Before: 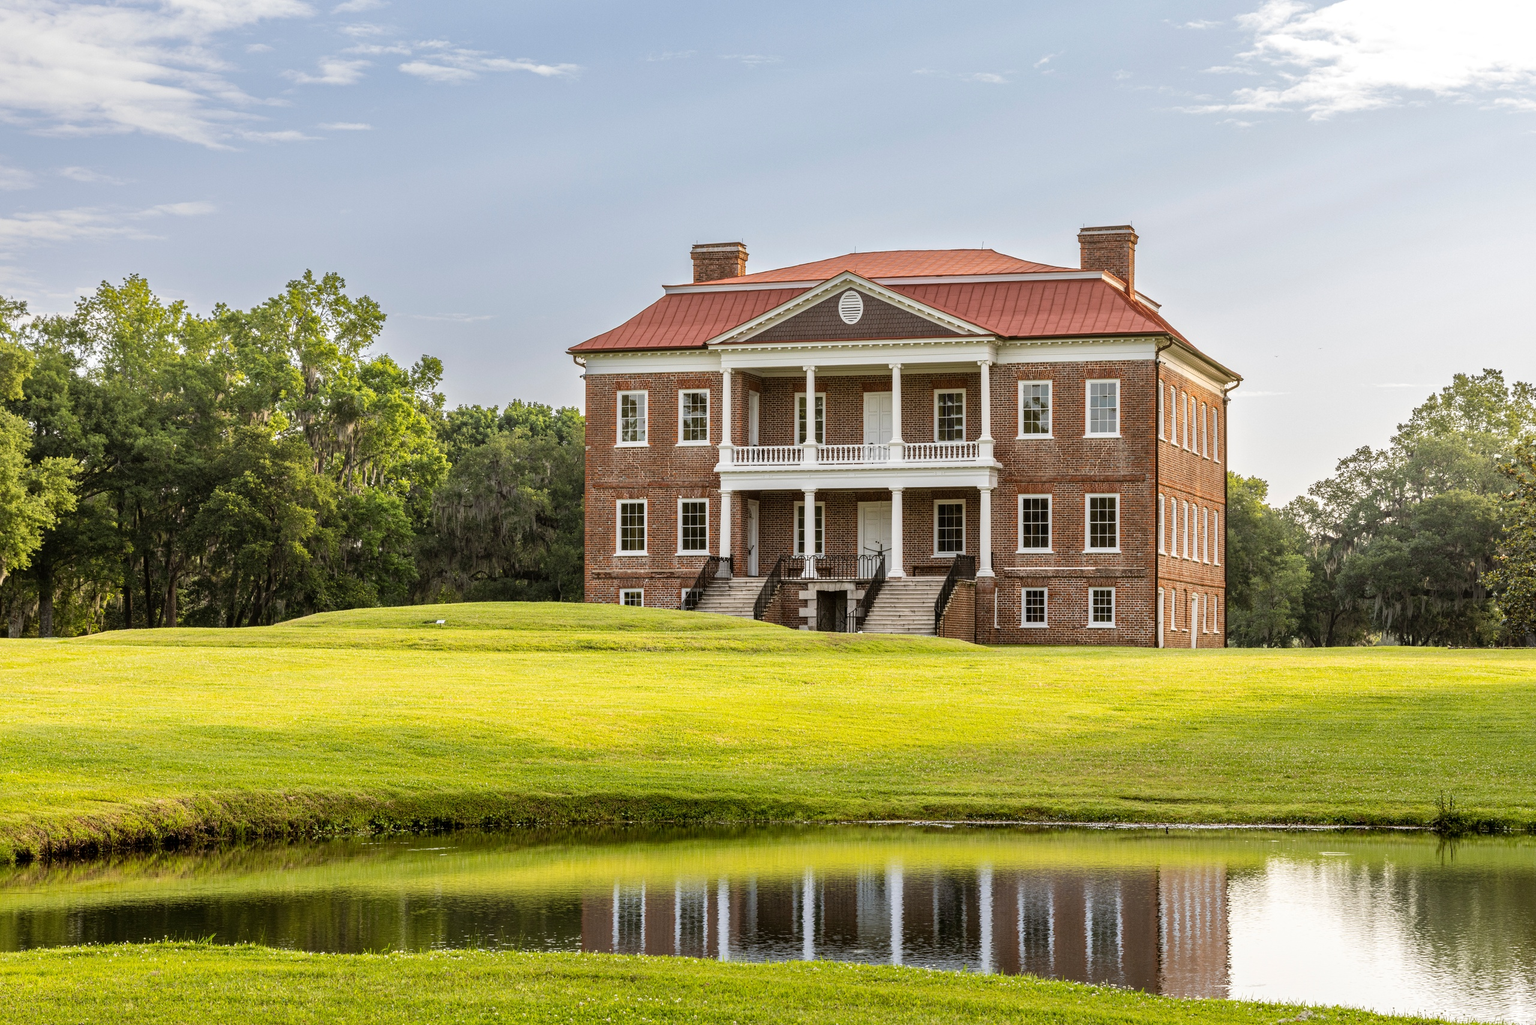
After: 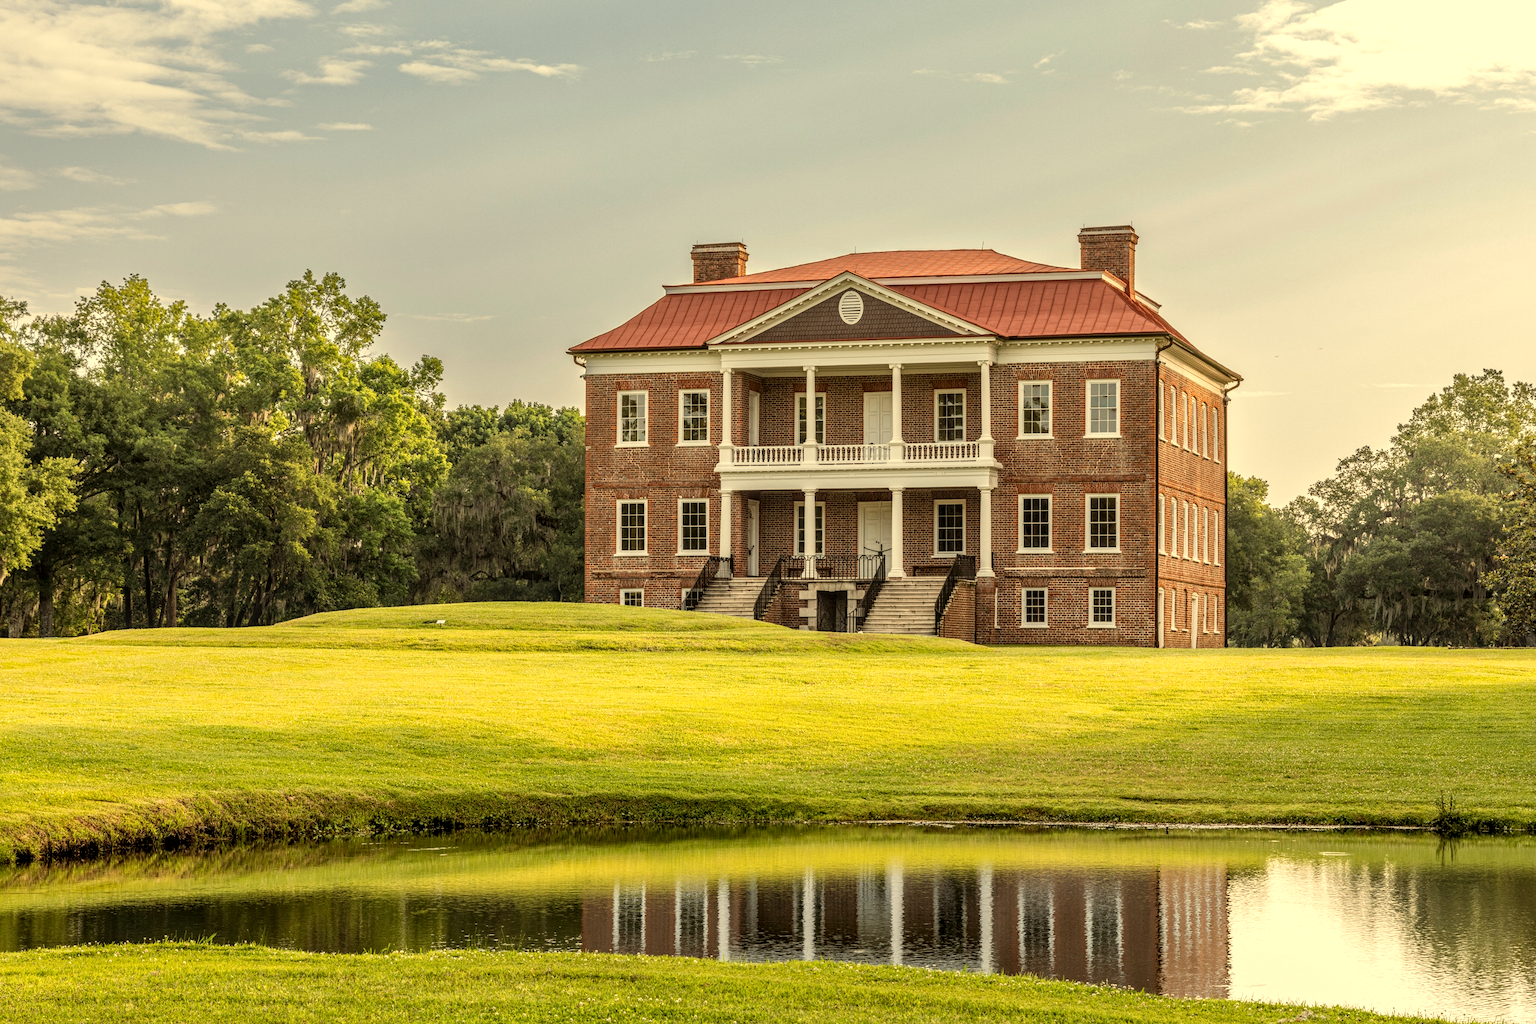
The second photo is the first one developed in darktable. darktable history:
local contrast: on, module defaults
white balance: red 1.08, blue 0.791
